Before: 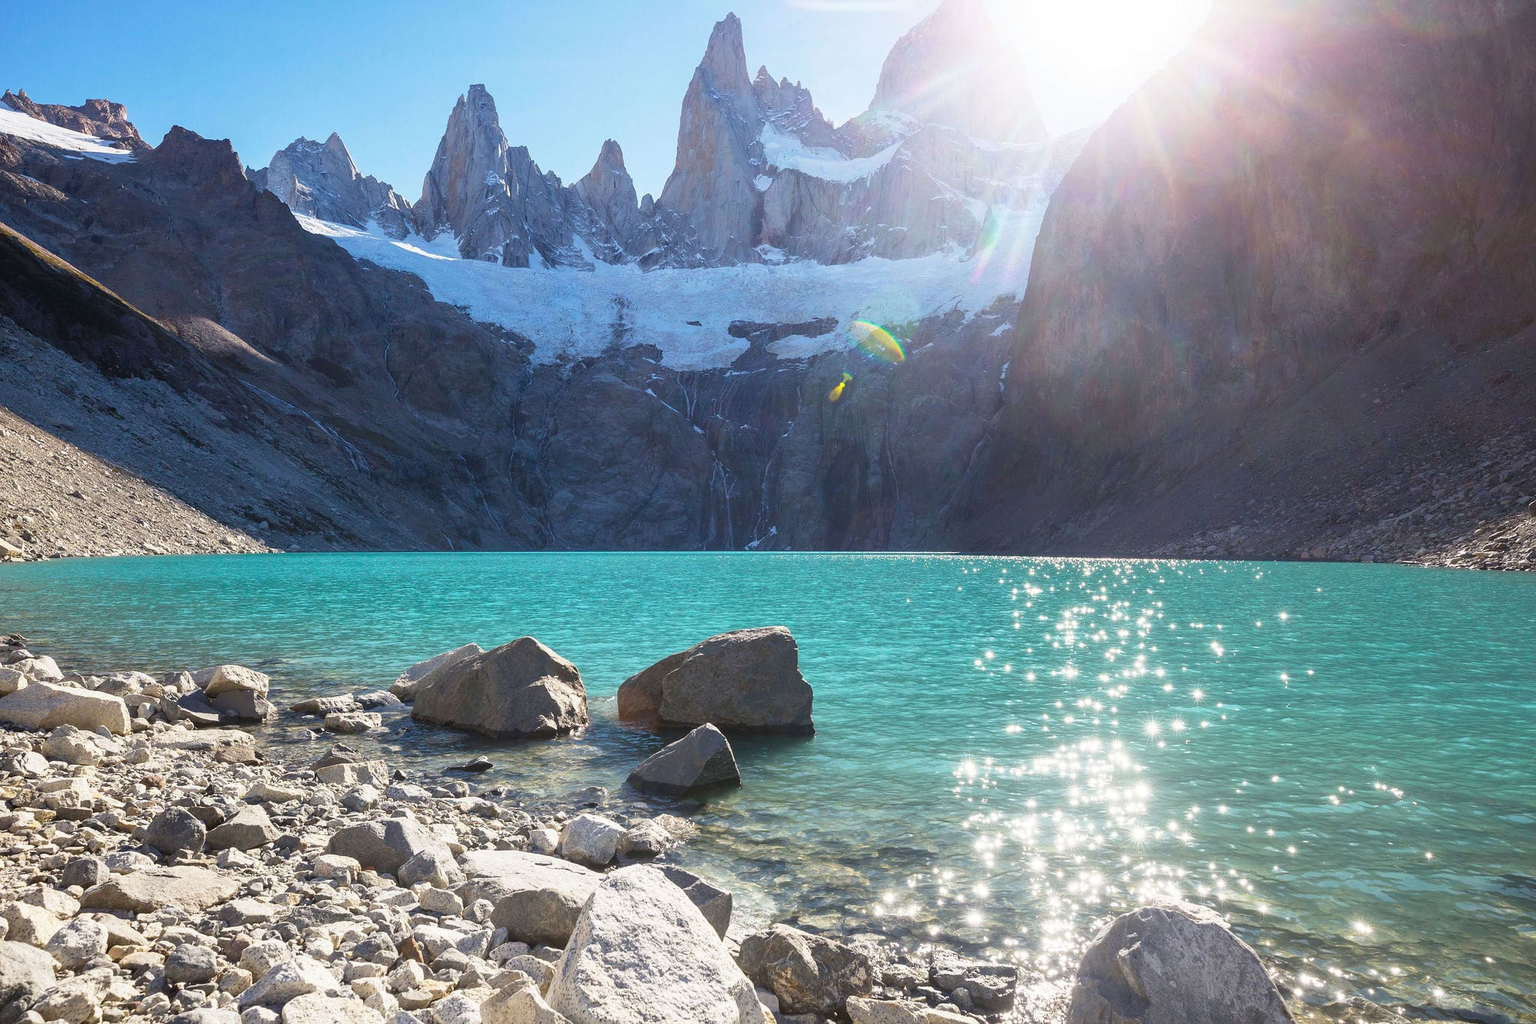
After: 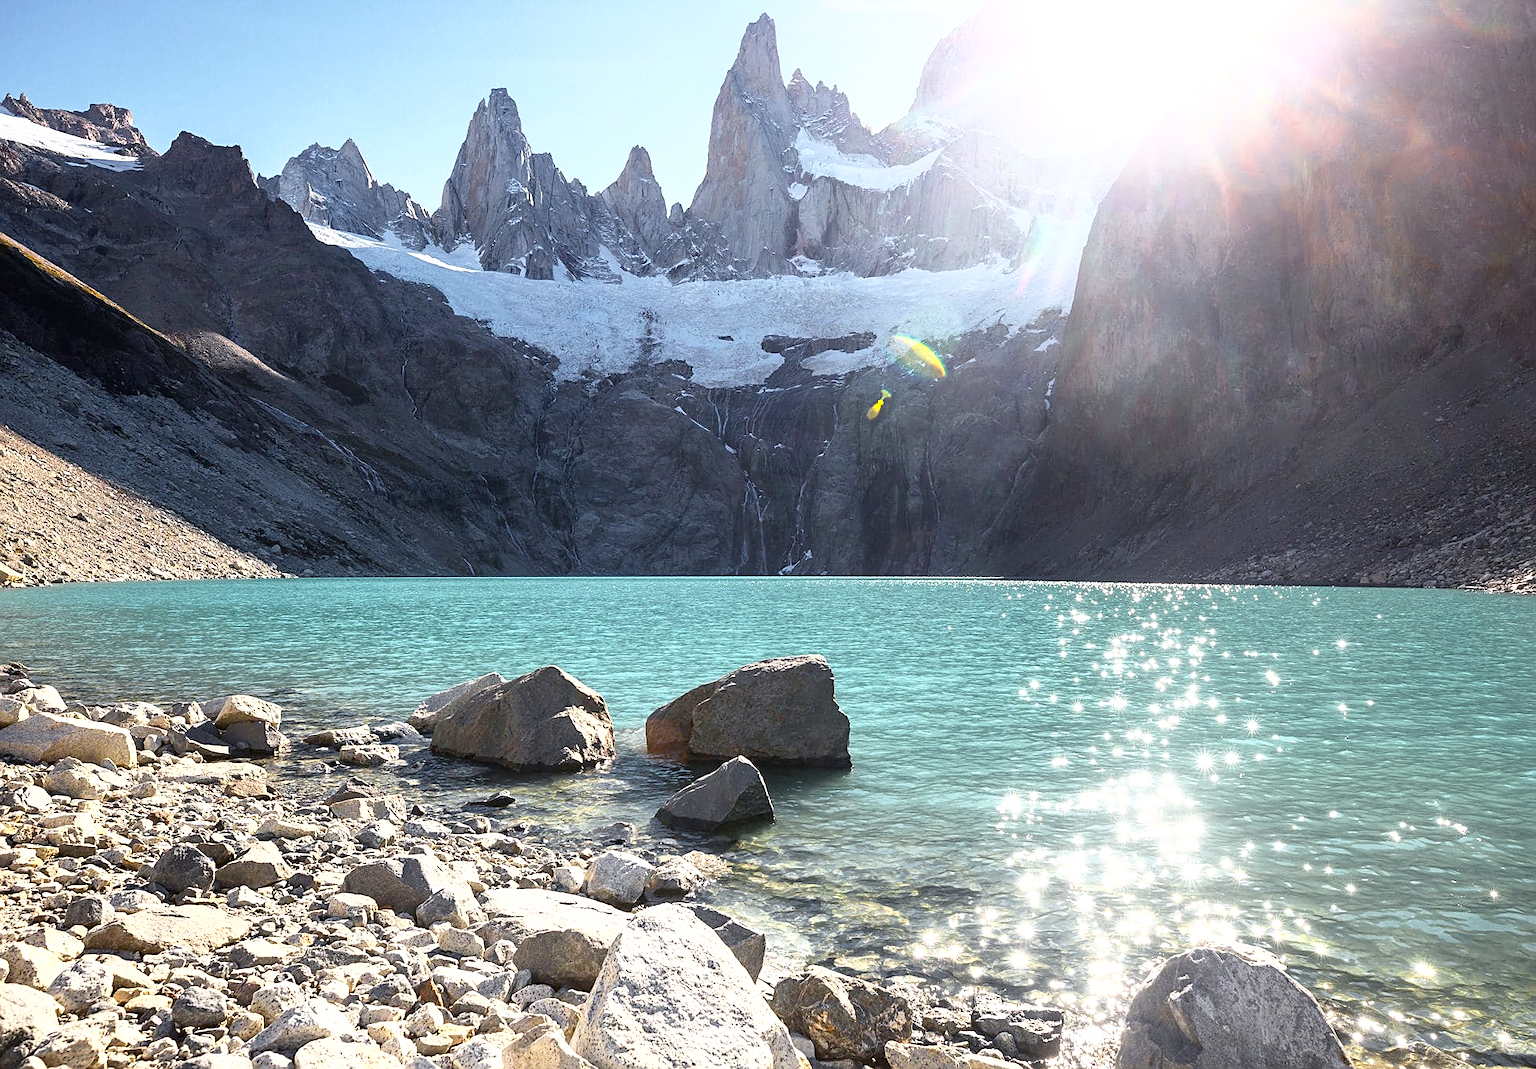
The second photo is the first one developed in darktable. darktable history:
contrast brightness saturation: saturation -0.052
crop: right 4.31%, bottom 0.041%
tone curve: curves: ch0 [(0, 0) (0.003, 0.001) (0.011, 0.005) (0.025, 0.011) (0.044, 0.02) (0.069, 0.031) (0.1, 0.045) (0.136, 0.078) (0.177, 0.124) (0.224, 0.18) (0.277, 0.245) (0.335, 0.315) (0.399, 0.393) (0.468, 0.477) (0.543, 0.569) (0.623, 0.666) (0.709, 0.771) (0.801, 0.871) (0.898, 0.965) (1, 1)], color space Lab, independent channels, preserve colors none
sharpen: on, module defaults
exposure: black level correction 0.001, exposure 0.191 EV, compensate highlight preservation false
color zones: curves: ch0 [(0, 0.511) (0.143, 0.531) (0.286, 0.56) (0.429, 0.5) (0.571, 0.5) (0.714, 0.5) (0.857, 0.5) (1, 0.5)]; ch1 [(0, 0.525) (0.143, 0.705) (0.286, 0.715) (0.429, 0.35) (0.571, 0.35) (0.714, 0.35) (0.857, 0.4) (1, 0.4)]; ch2 [(0, 0.572) (0.143, 0.512) (0.286, 0.473) (0.429, 0.45) (0.571, 0.5) (0.714, 0.5) (0.857, 0.518) (1, 0.518)]
